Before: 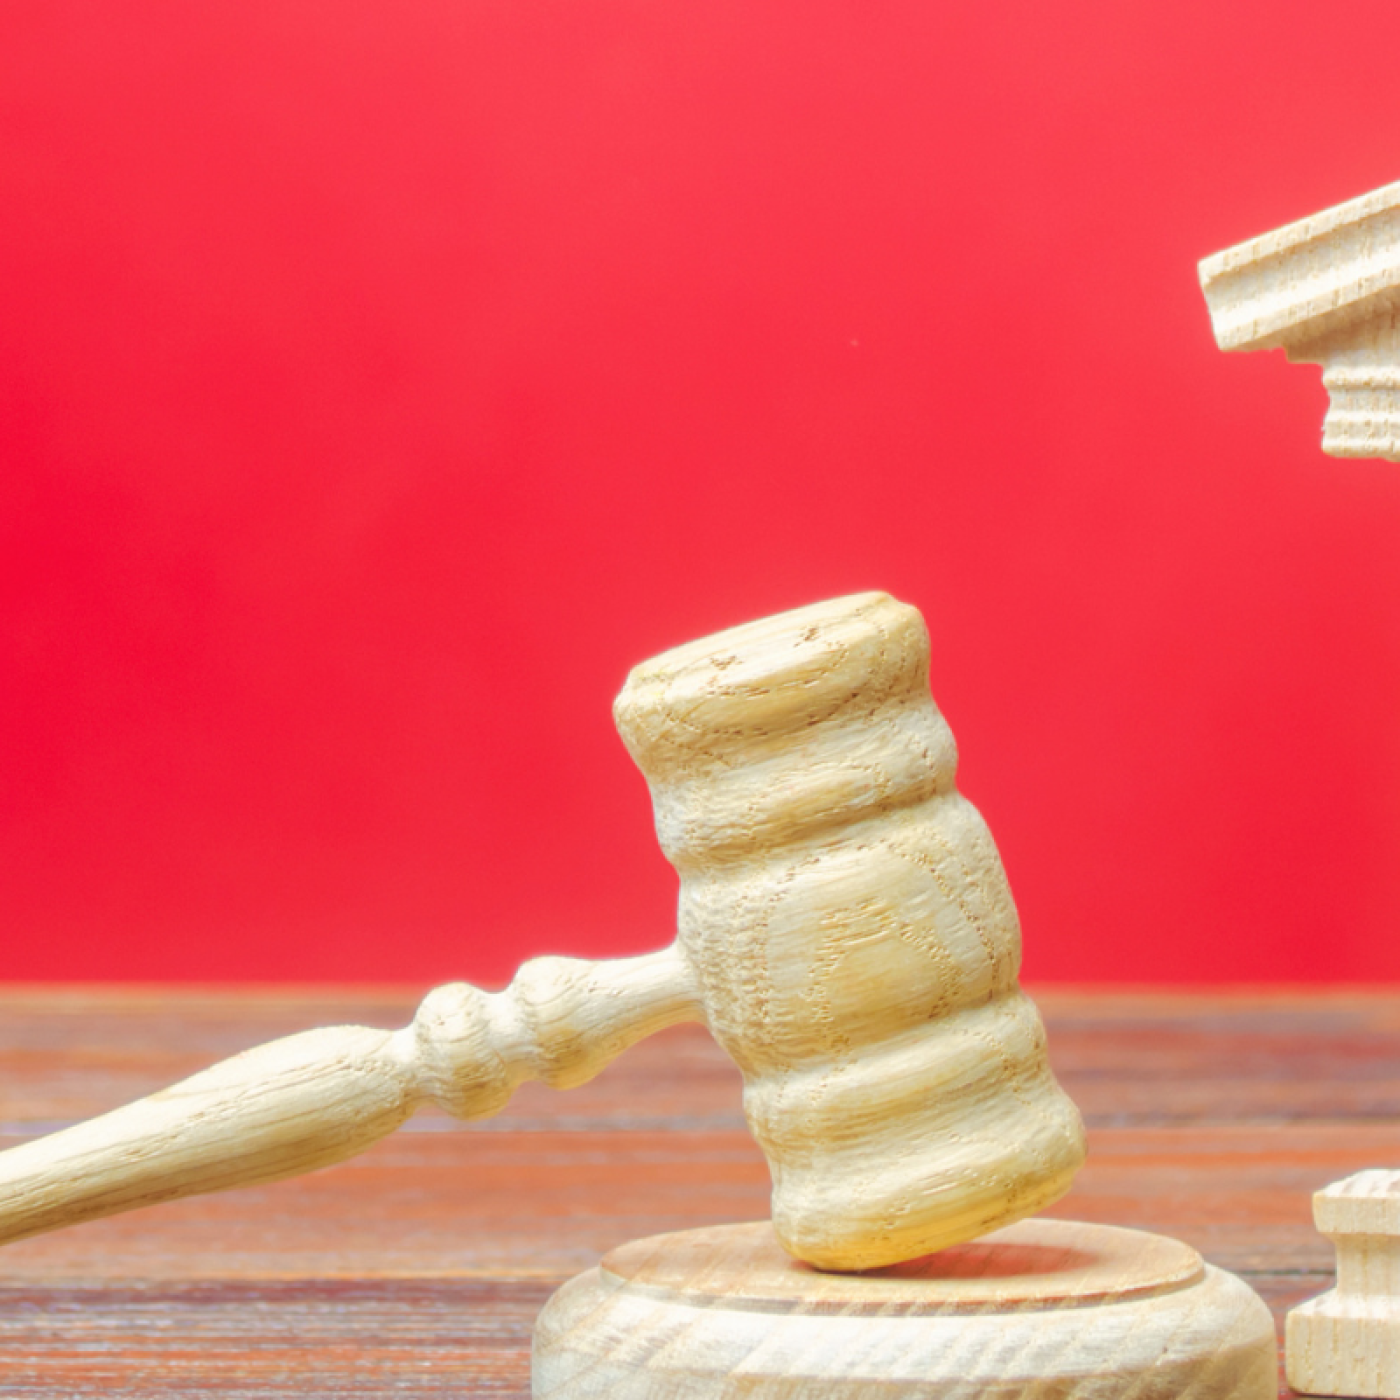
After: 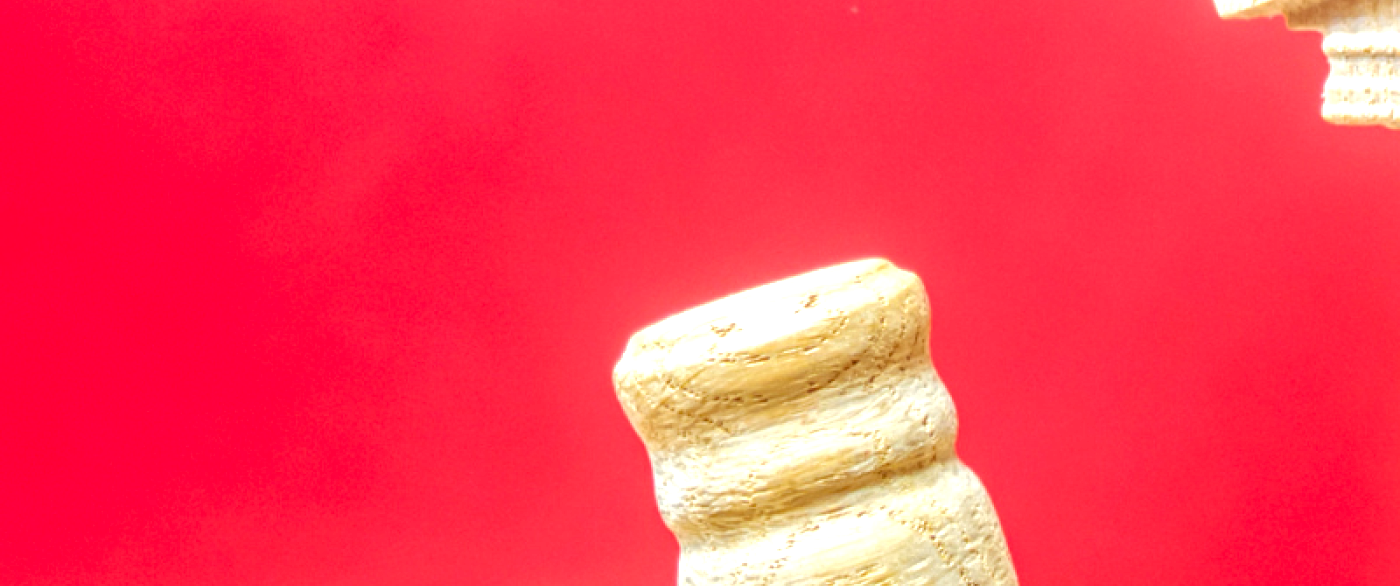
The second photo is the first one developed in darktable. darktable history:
haze removal: compatibility mode true, adaptive false
crop and rotate: top 23.84%, bottom 34.294%
exposure: exposure 0.507 EV, compensate highlight preservation false
local contrast: highlights 0%, shadows 0%, detail 200%, midtone range 0.25
